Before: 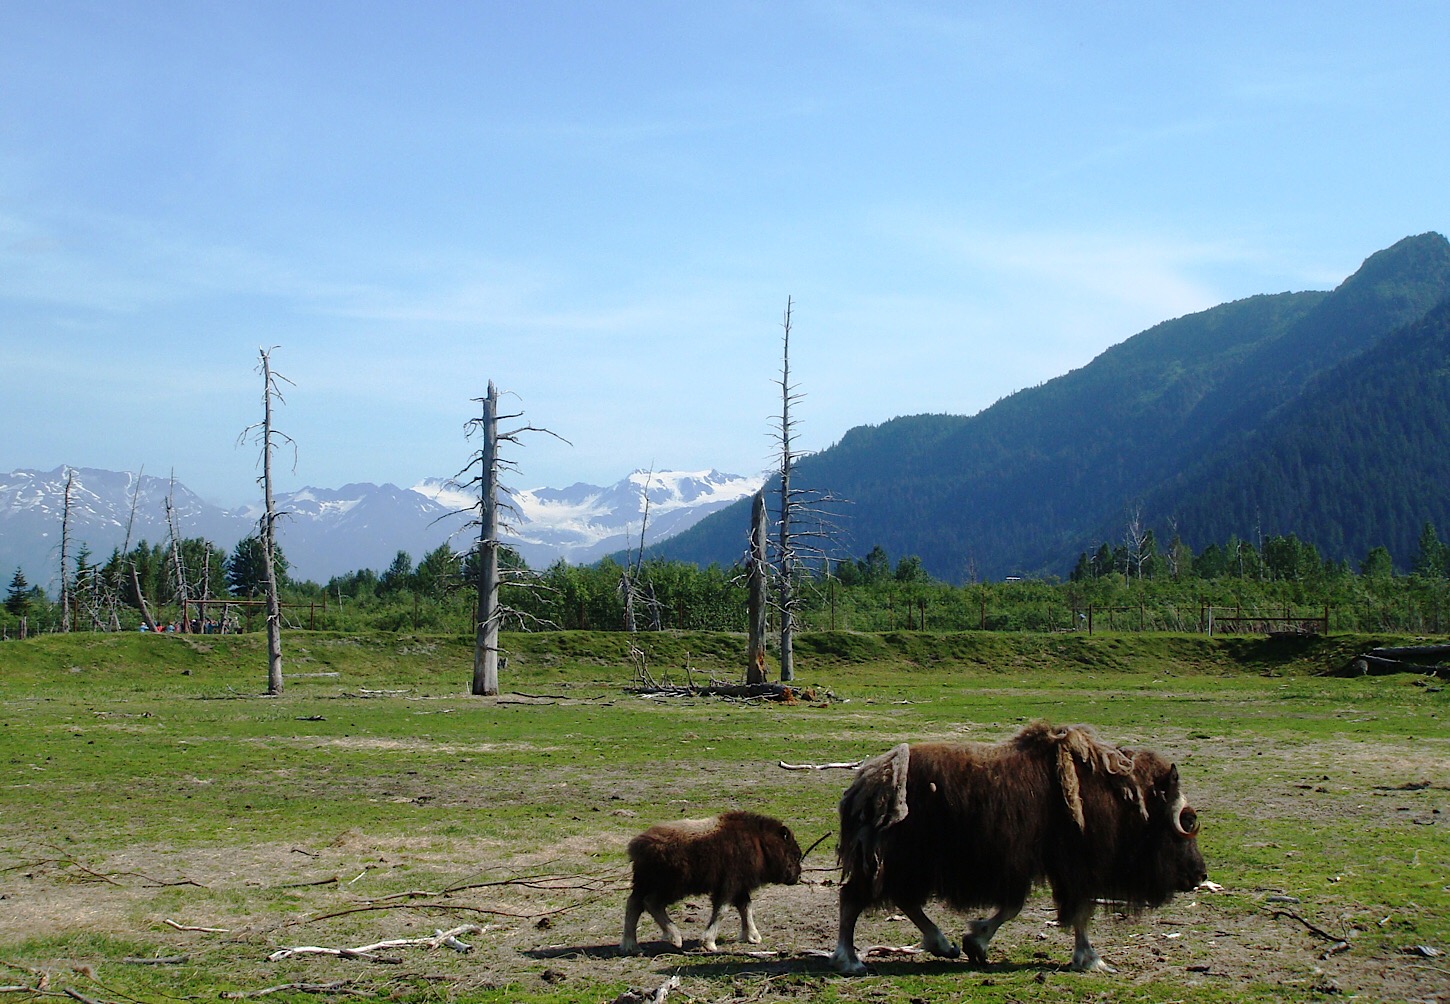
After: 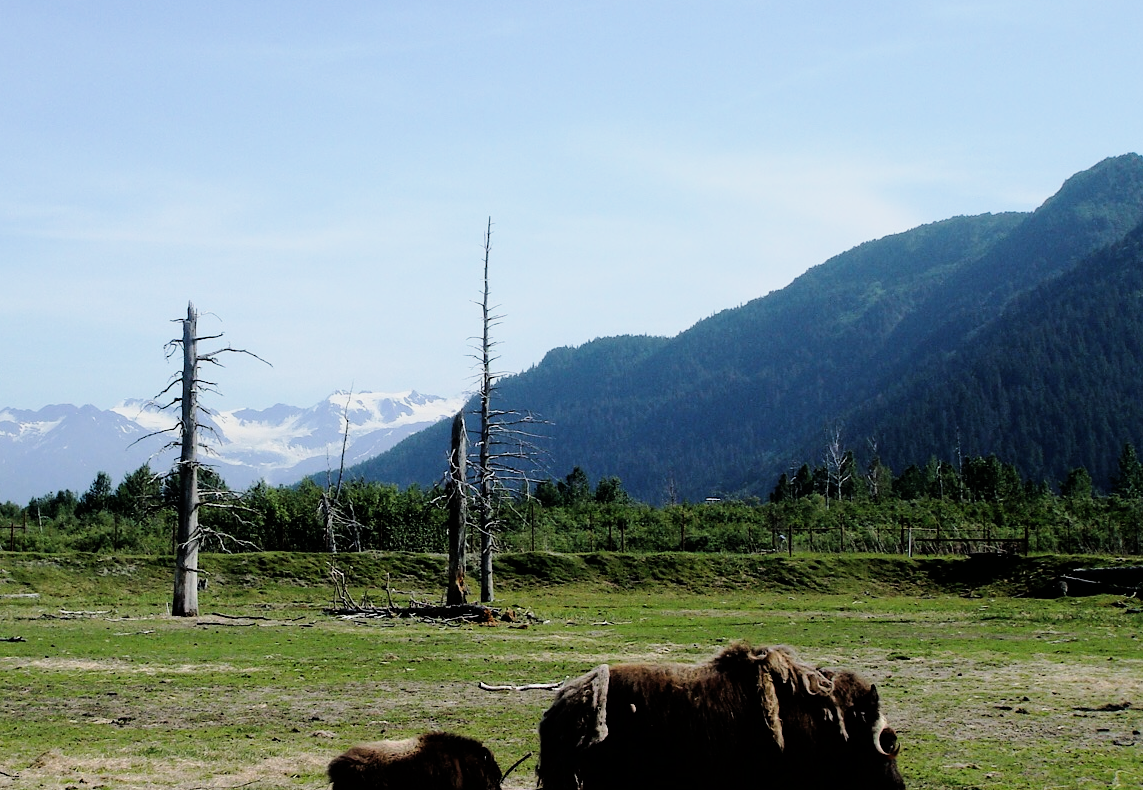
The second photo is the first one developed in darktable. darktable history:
exposure: exposure 0.15 EV, compensate highlight preservation false
crop and rotate: left 20.74%, top 7.912%, right 0.375%, bottom 13.378%
filmic rgb: black relative exposure -5 EV, white relative exposure 3.5 EV, hardness 3.19, contrast 1.4, highlights saturation mix -30%
tone equalizer: on, module defaults
